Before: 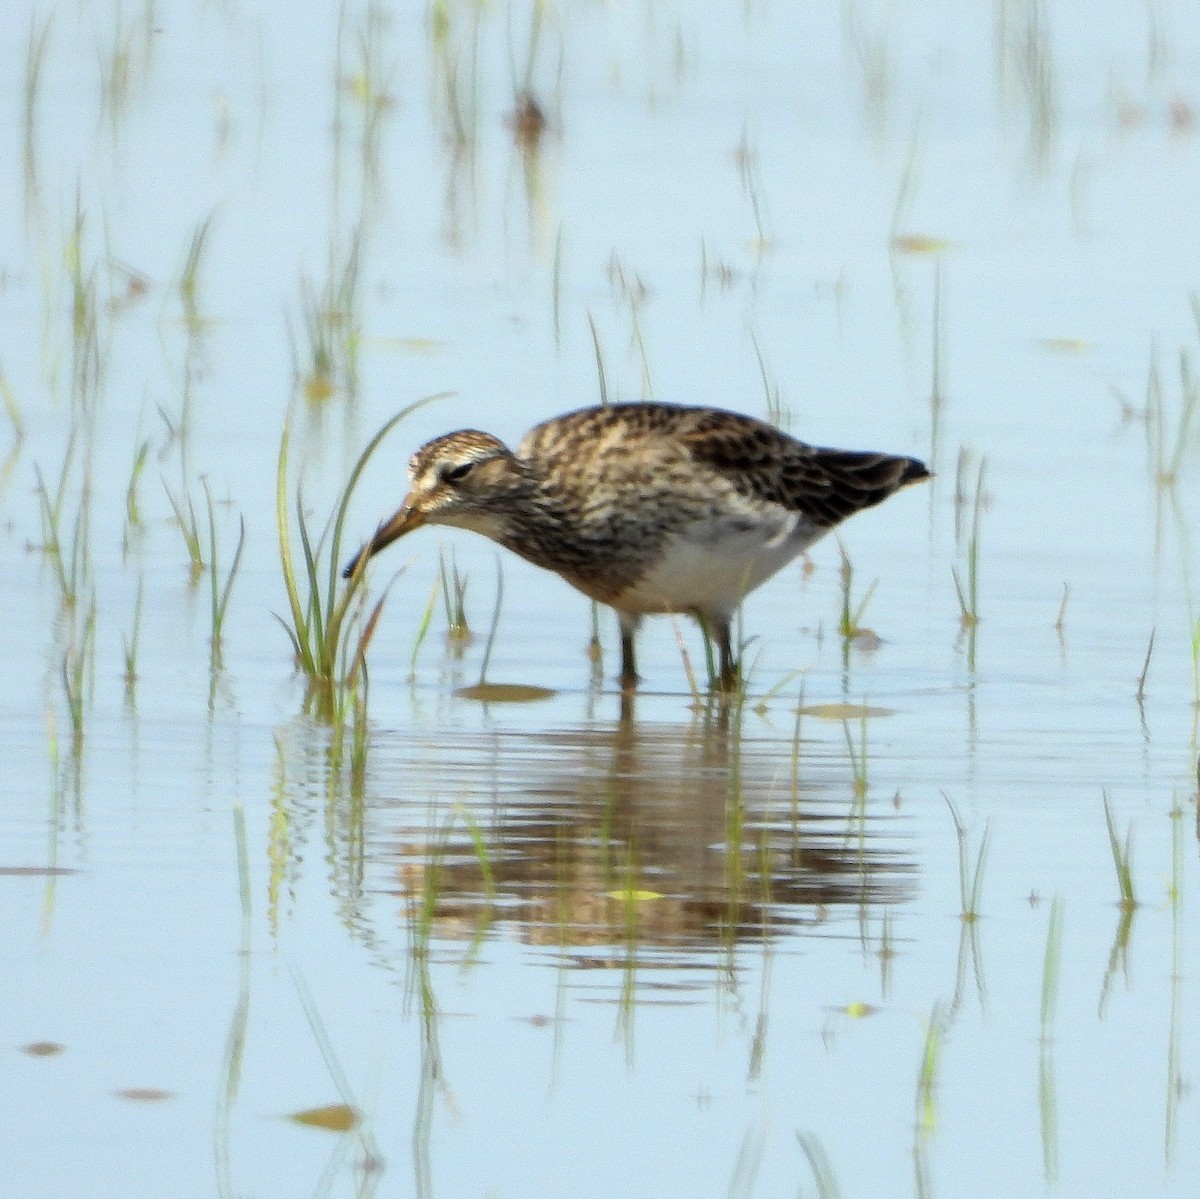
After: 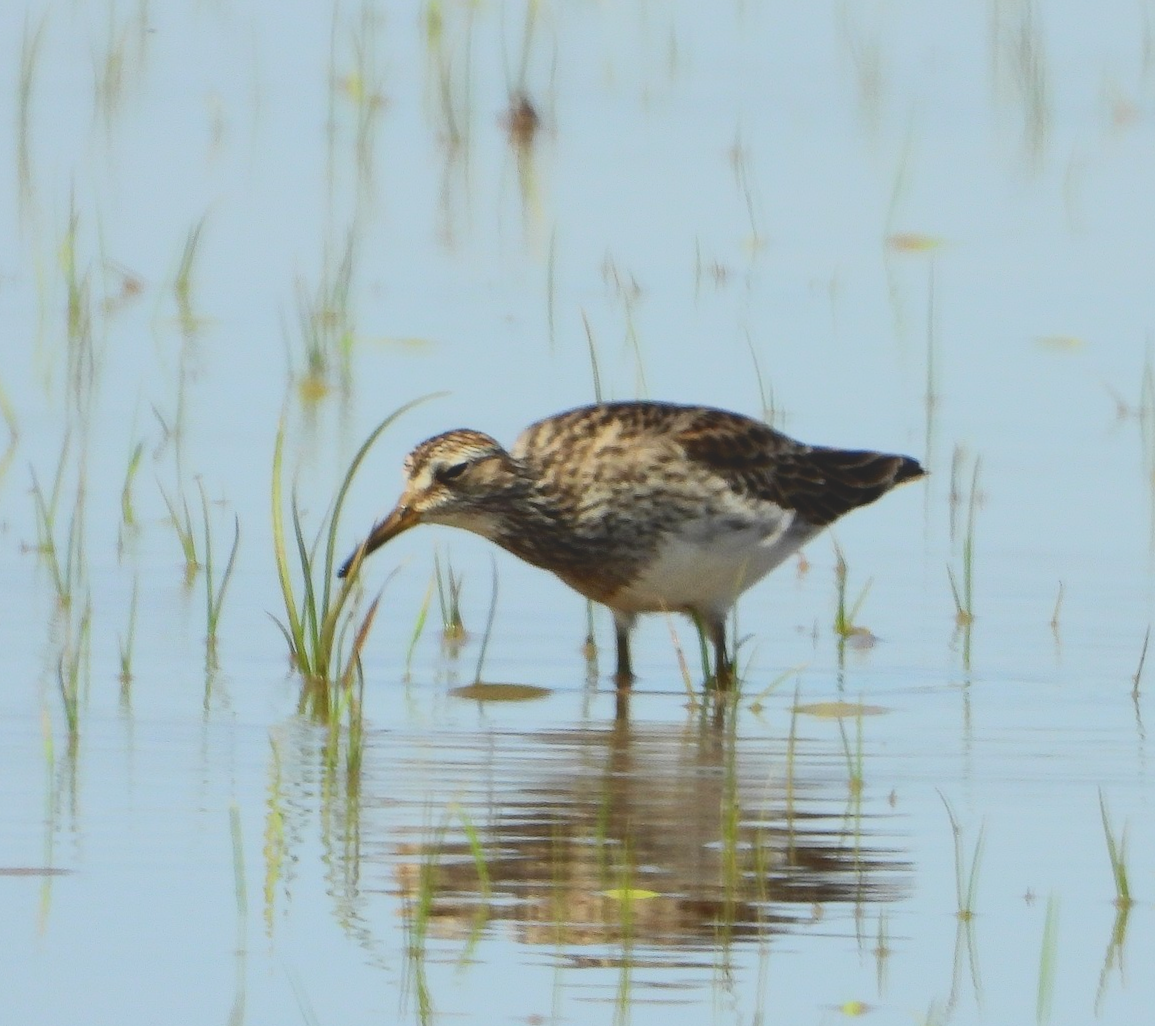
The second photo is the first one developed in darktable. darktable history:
crop and rotate: angle 0.146°, left 0.355%, right 3.139%, bottom 14.193%
tone curve: curves: ch0 [(0, 0.148) (0.191, 0.225) (0.712, 0.695) (0.864, 0.797) (1, 0.839)], color space Lab, independent channels, preserve colors none
